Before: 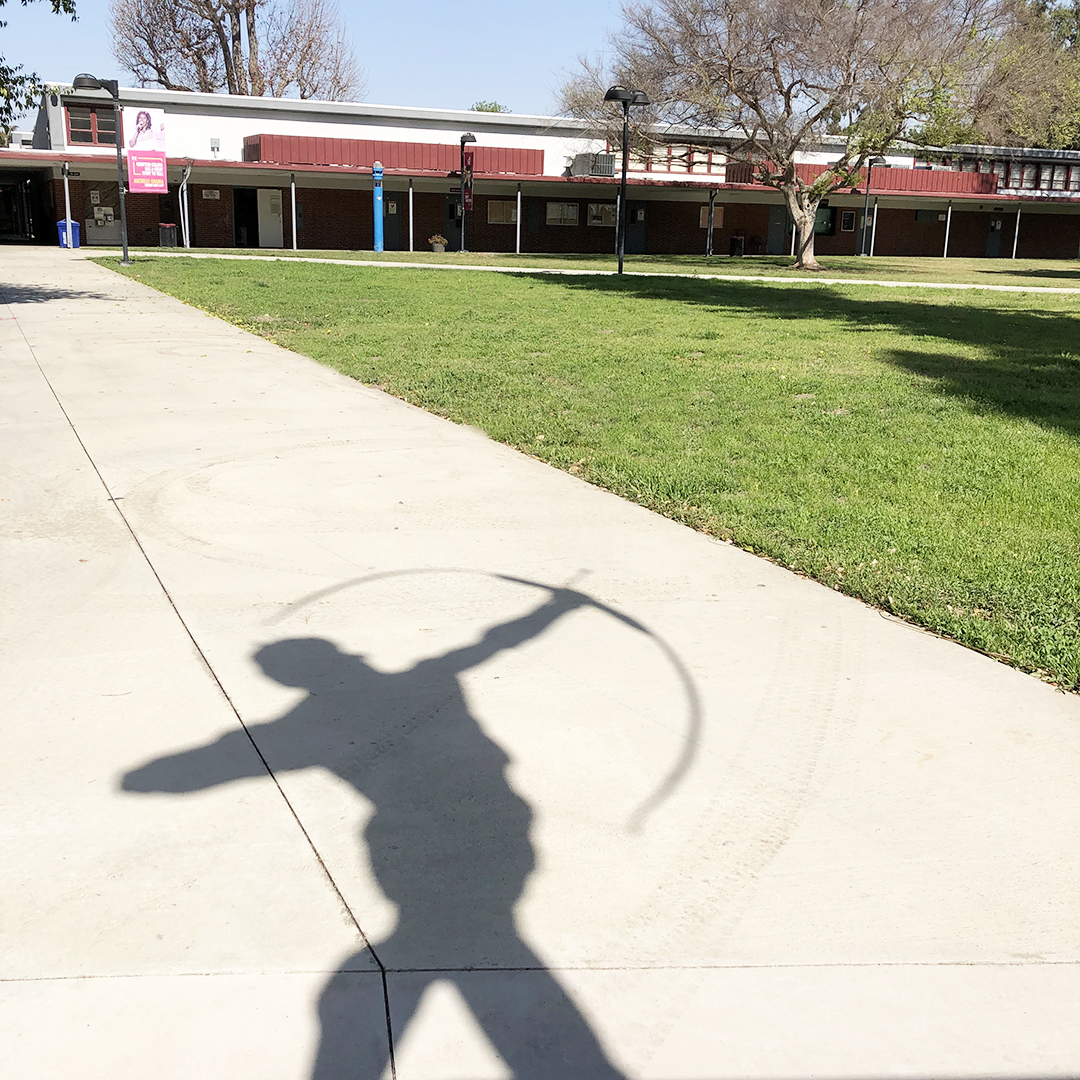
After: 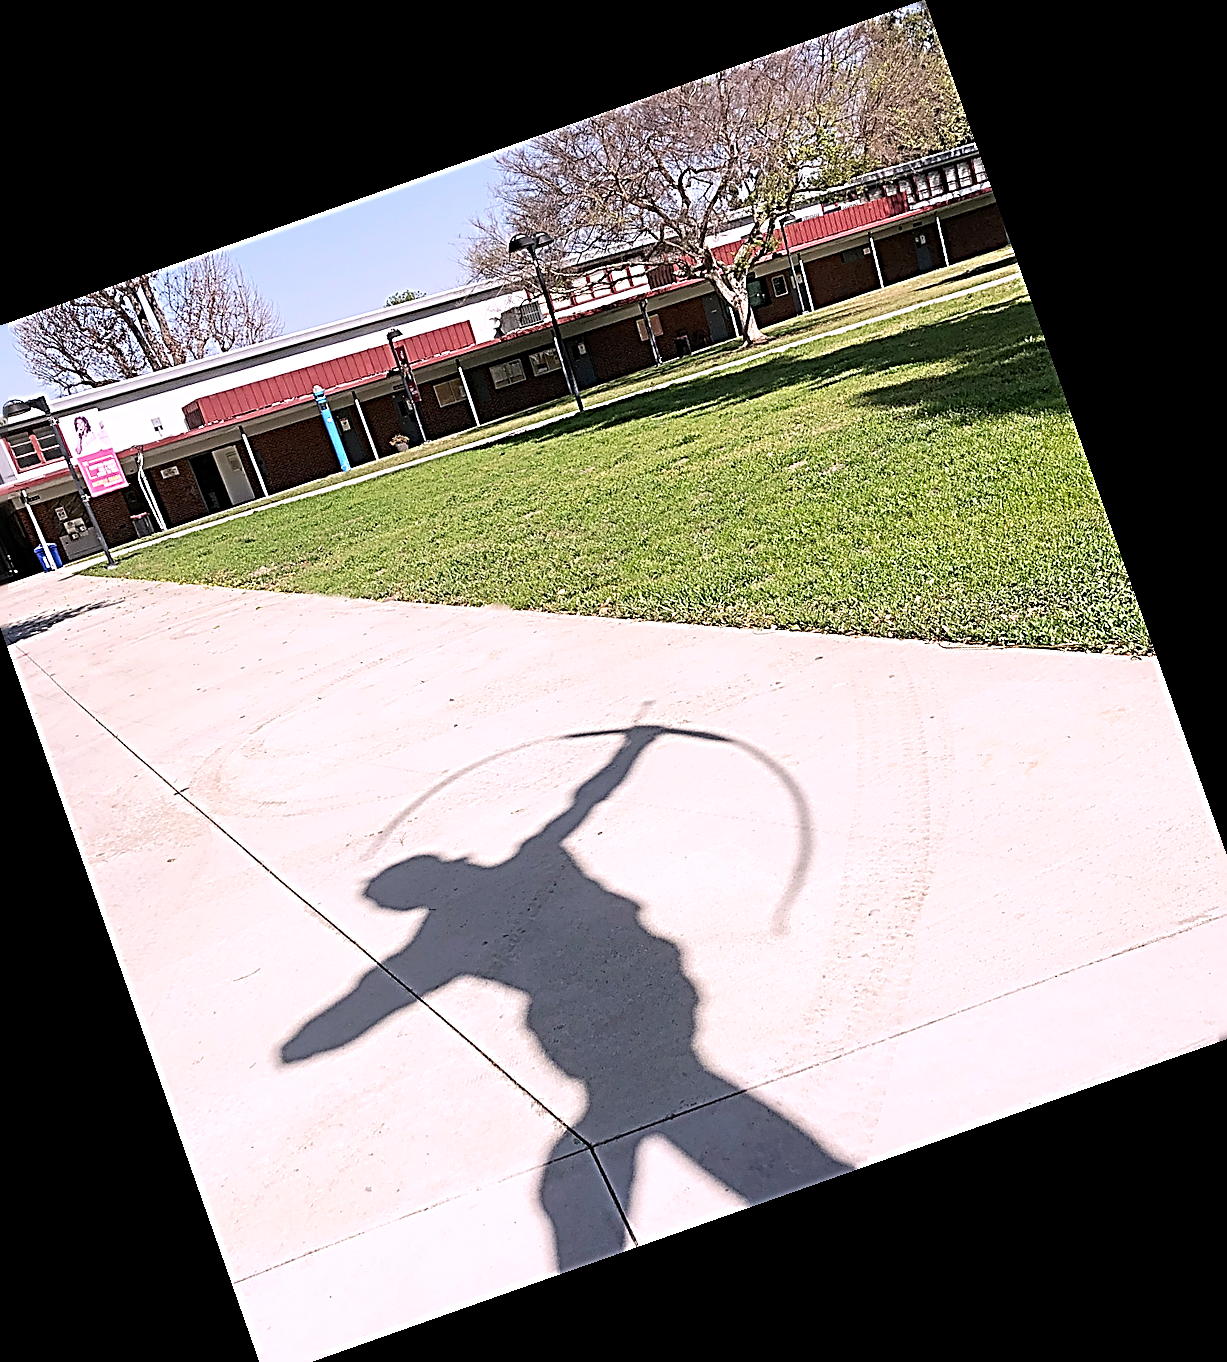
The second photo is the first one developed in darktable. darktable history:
white balance: red 1.05, blue 1.072
sharpen: radius 3.158, amount 1.731
crop and rotate: angle 19.43°, left 6.812%, right 4.125%, bottom 1.087%
